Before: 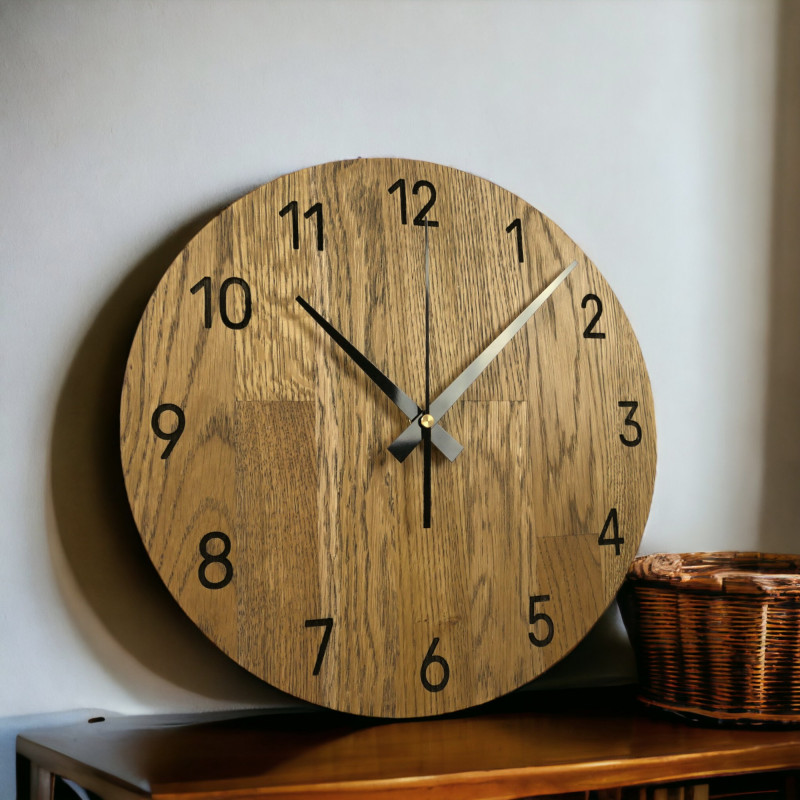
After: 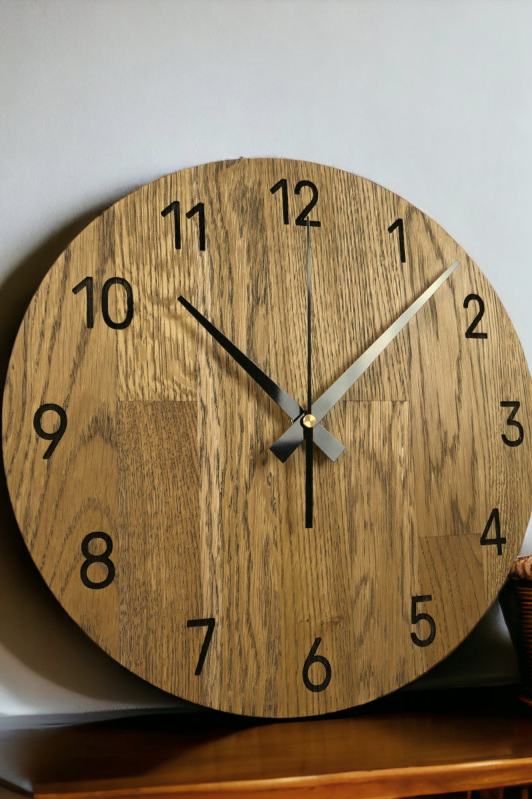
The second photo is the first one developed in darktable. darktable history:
crop and rotate: left 14.955%, right 18.454%
local contrast: mode bilateral grid, contrast 20, coarseness 51, detail 103%, midtone range 0.2
